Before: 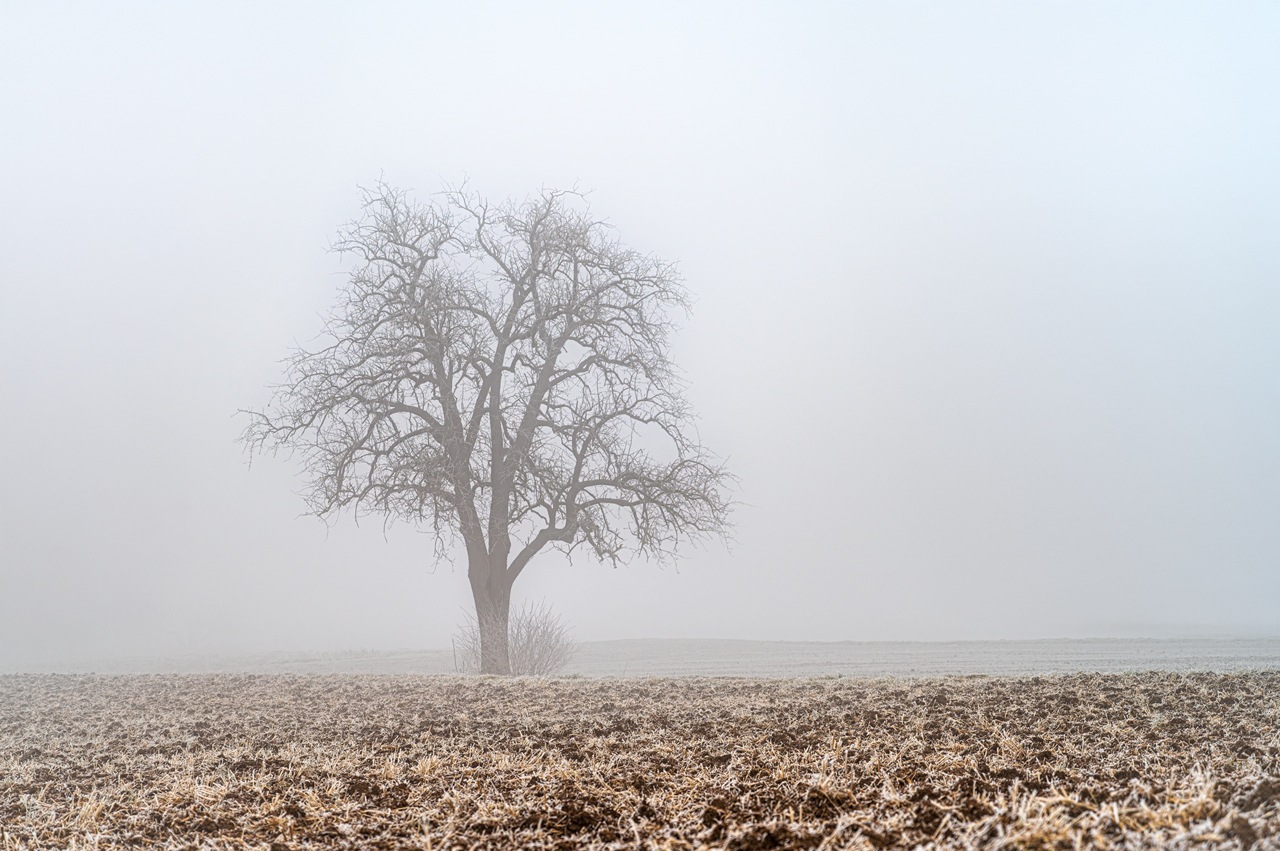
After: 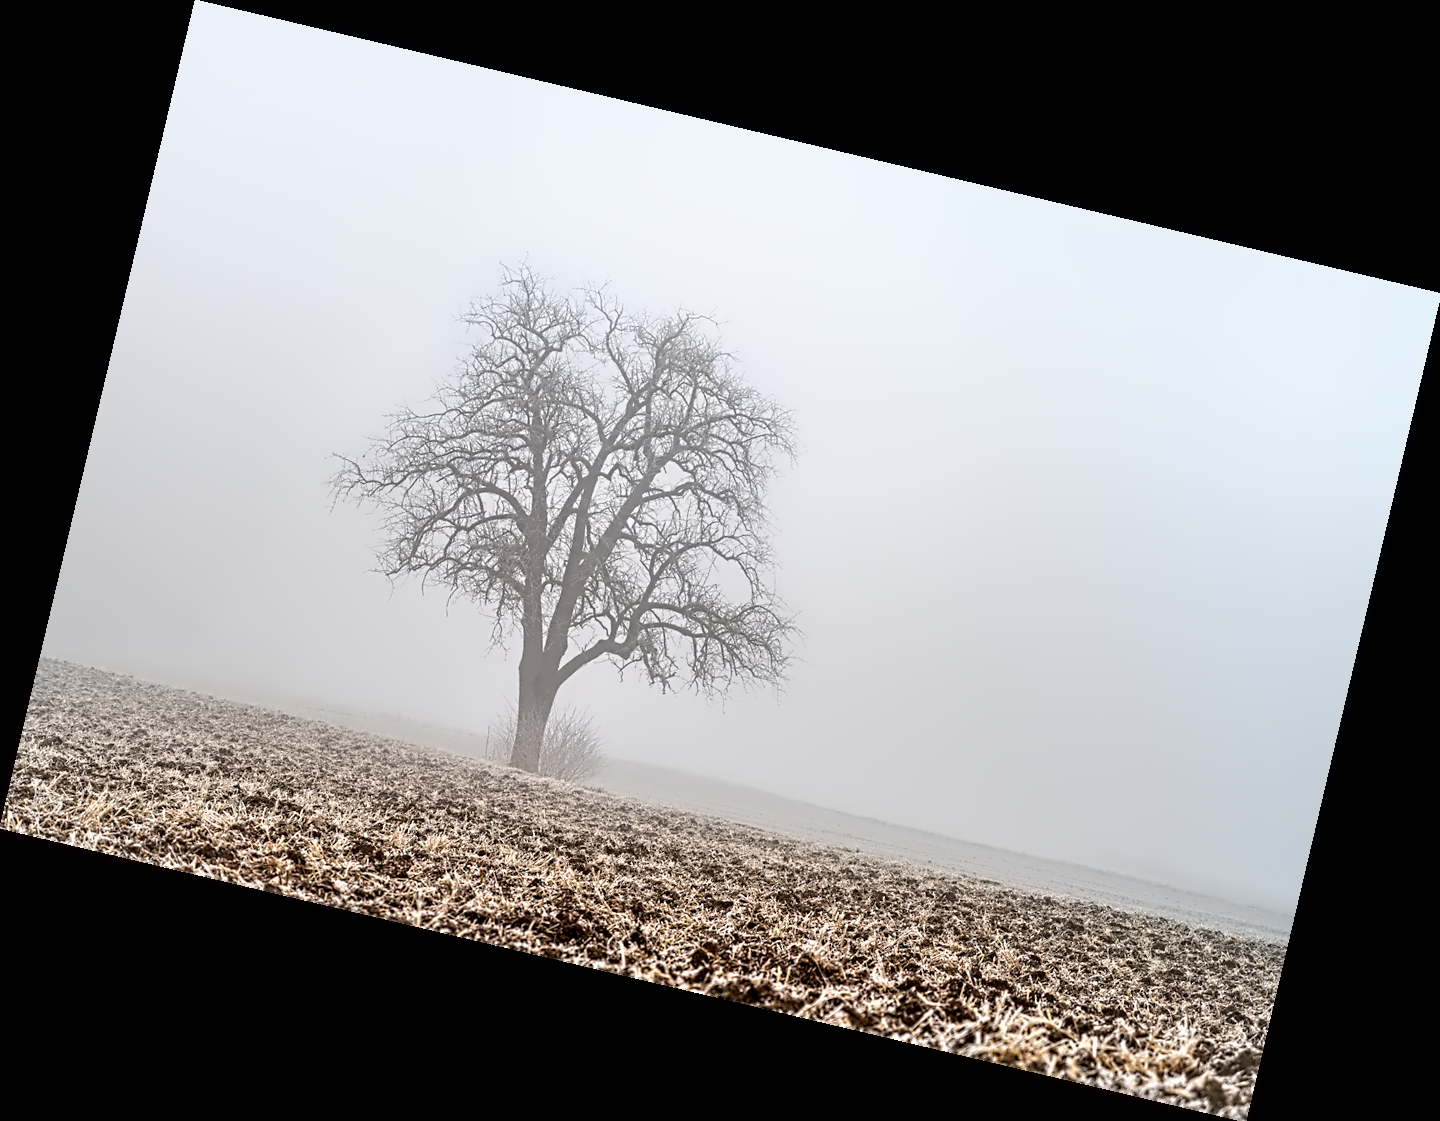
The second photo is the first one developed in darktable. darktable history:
contrast equalizer: octaves 7, y [[0.5, 0.542, 0.583, 0.625, 0.667, 0.708], [0.5 ×6], [0.5 ×6], [0, 0.033, 0.067, 0.1, 0.133, 0.167], [0, 0.05, 0.1, 0.15, 0.2, 0.25]]
rotate and perspective: rotation 13.27°, automatic cropping off
